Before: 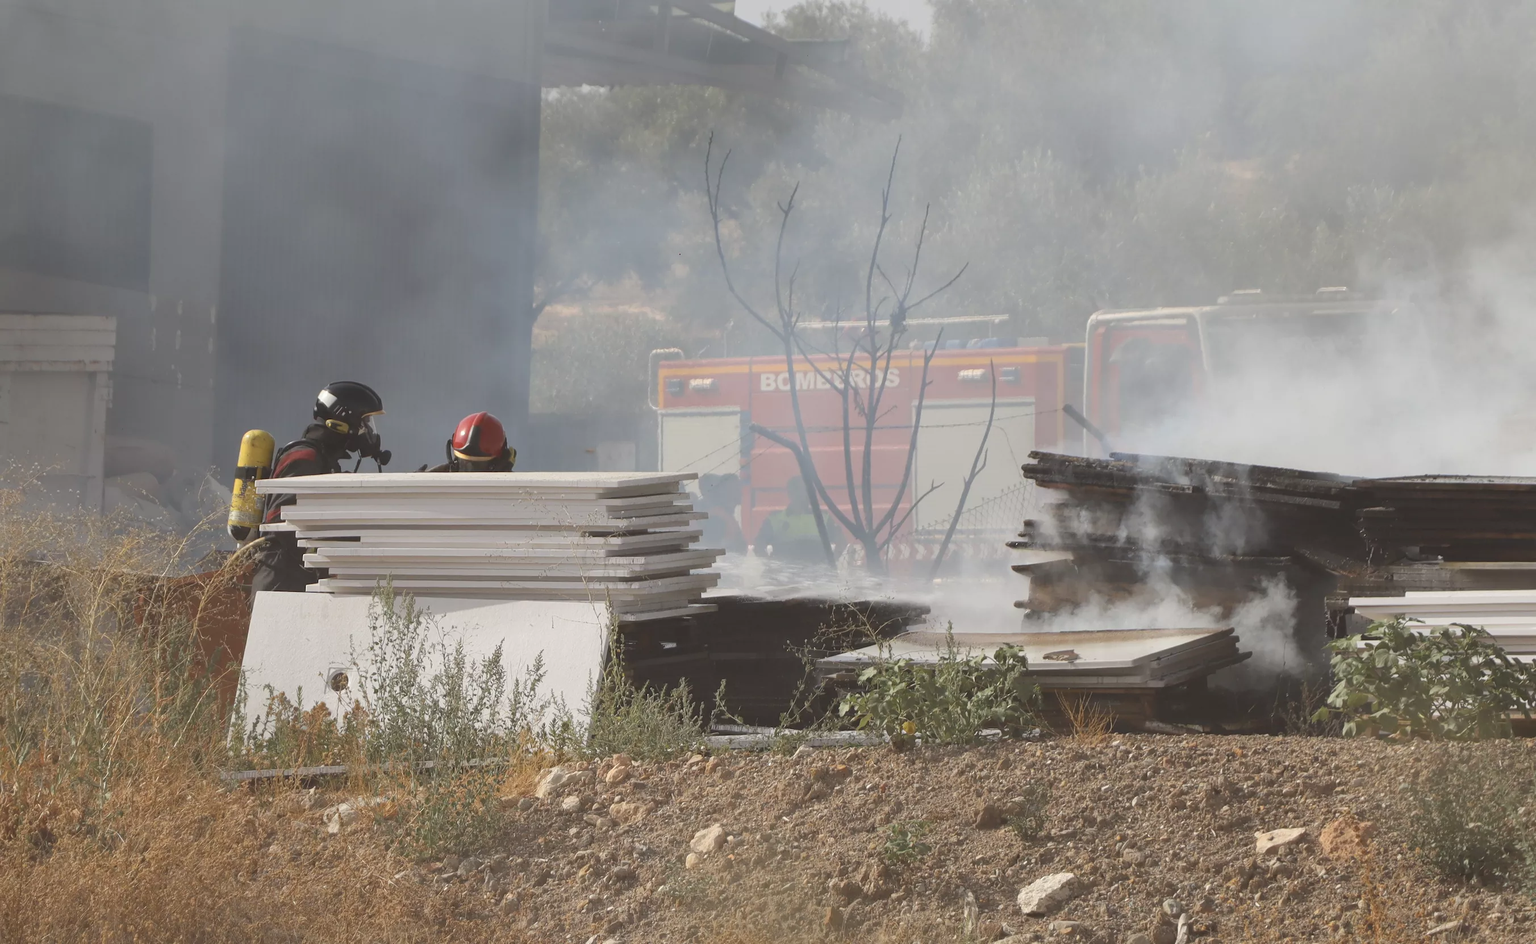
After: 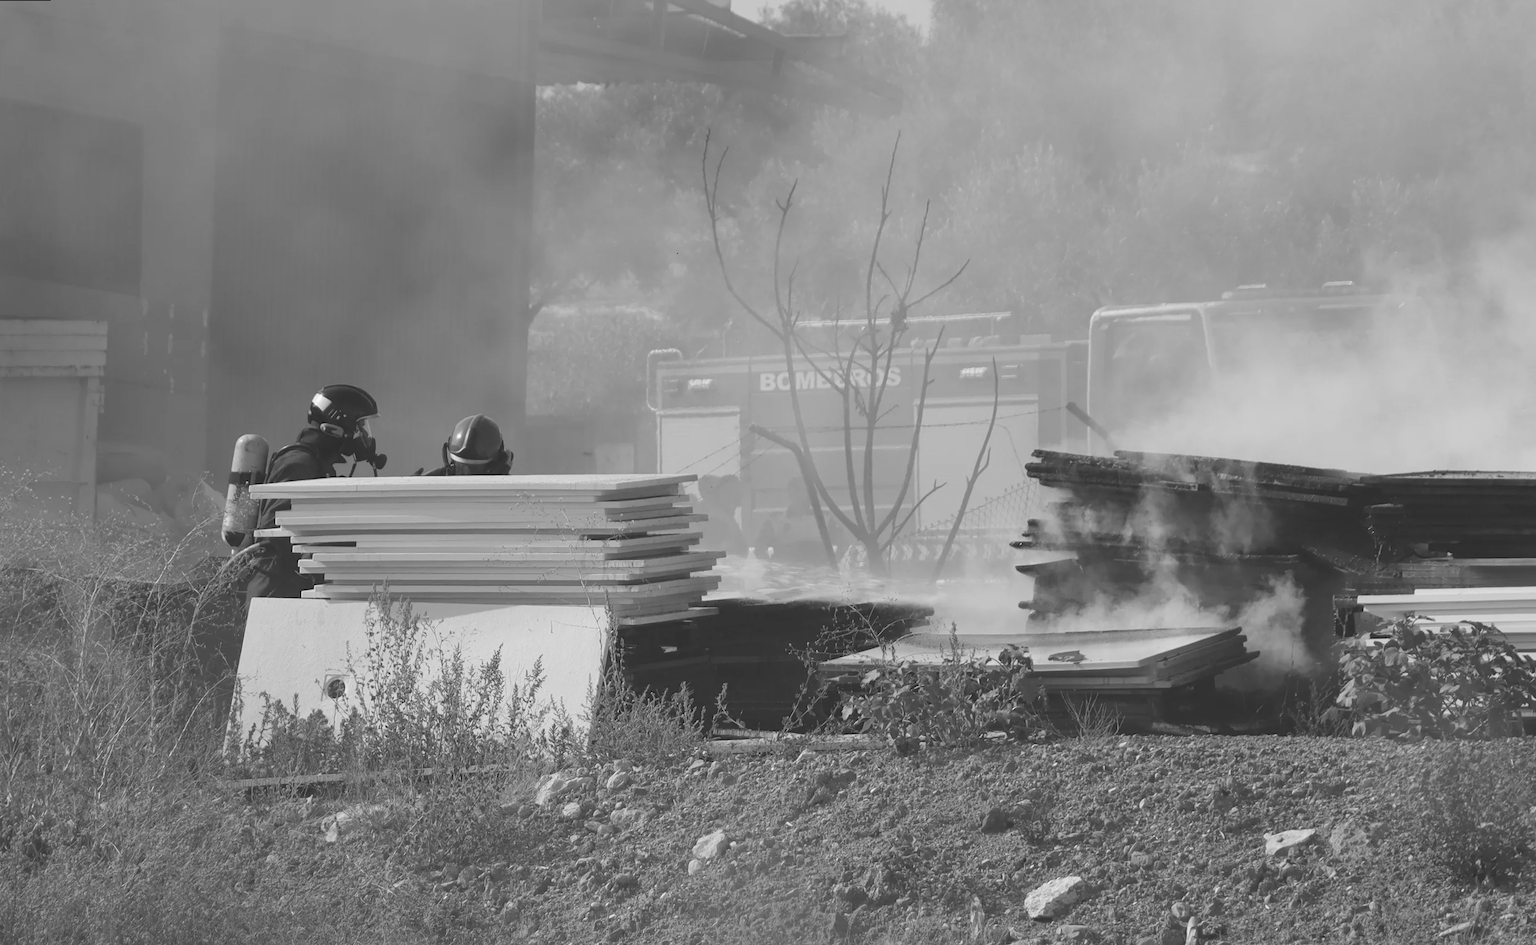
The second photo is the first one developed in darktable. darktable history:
white balance: red 0.982, blue 1.018
rotate and perspective: rotation -0.45°, automatic cropping original format, crop left 0.008, crop right 0.992, crop top 0.012, crop bottom 0.988
color calibration: output gray [0.267, 0.423, 0.267, 0], illuminant same as pipeline (D50), adaptation none (bypass)
